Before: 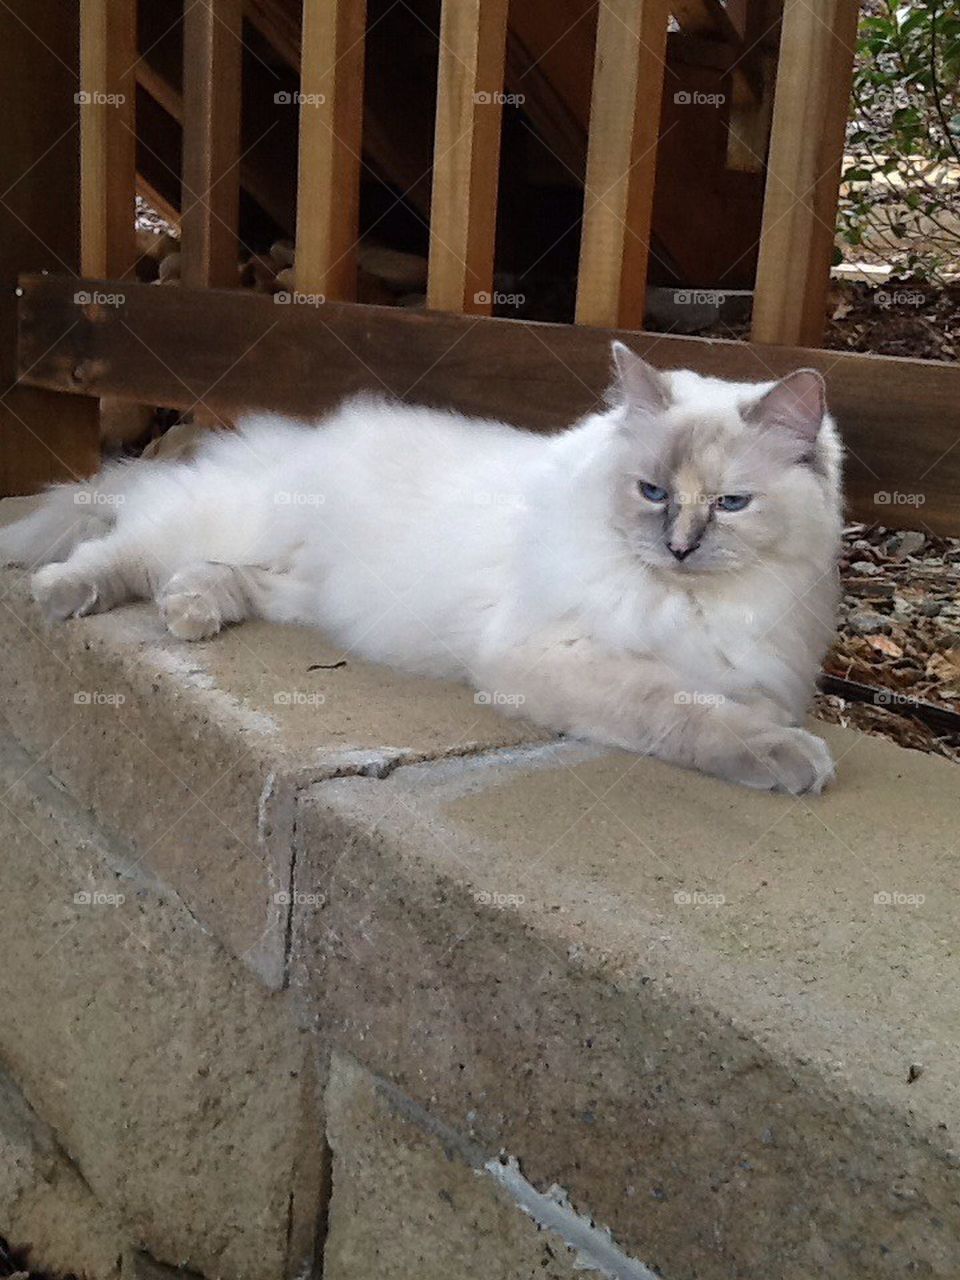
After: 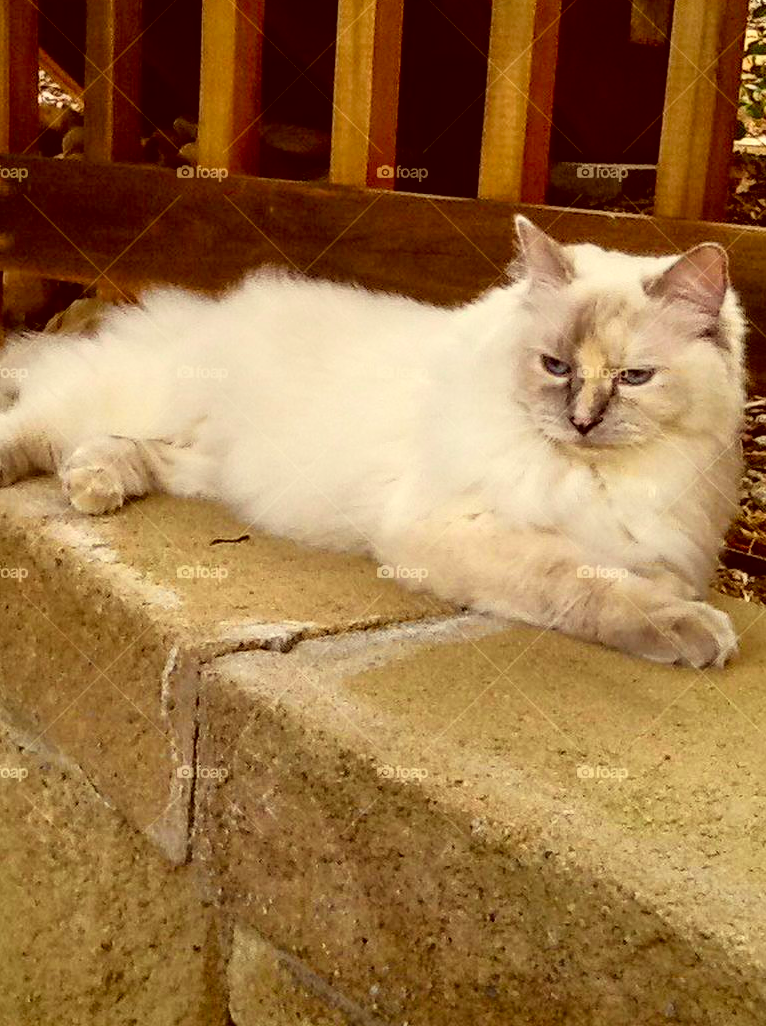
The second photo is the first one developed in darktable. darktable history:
crop and rotate: left 10.131%, top 9.903%, right 10.074%, bottom 9.938%
tone curve: curves: ch0 [(0, 0.013) (0.054, 0.018) (0.205, 0.191) (0.289, 0.292) (0.39, 0.424) (0.493, 0.551) (0.647, 0.752) (0.796, 0.887) (1, 0.998)]; ch1 [(0, 0) (0.371, 0.339) (0.477, 0.452) (0.494, 0.495) (0.501, 0.501) (0.51, 0.516) (0.54, 0.557) (0.572, 0.605) (0.625, 0.687) (0.774, 0.841) (1, 1)]; ch2 [(0, 0) (0.32, 0.281) (0.403, 0.399) (0.441, 0.428) (0.47, 0.469) (0.498, 0.496) (0.524, 0.543) (0.551, 0.579) (0.633, 0.665) (0.7, 0.711) (1, 1)], color space Lab, independent channels, preserve colors none
color correction: highlights a* 1.24, highlights b* 24.86, shadows a* 15.98, shadows b* 24.91
local contrast: on, module defaults
